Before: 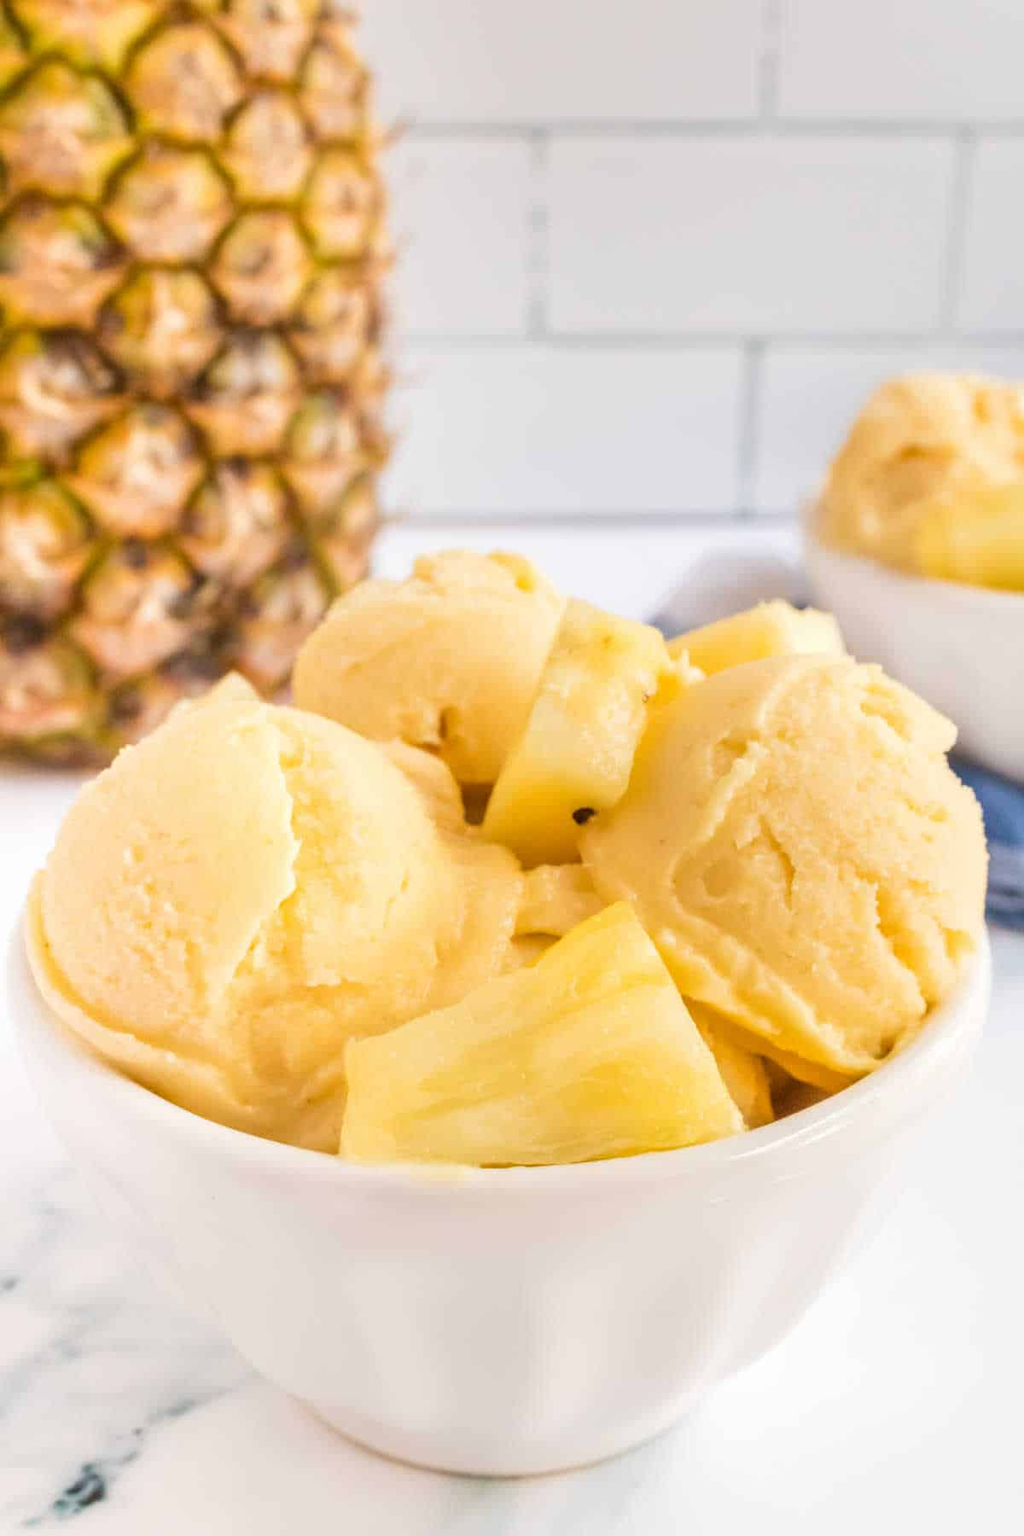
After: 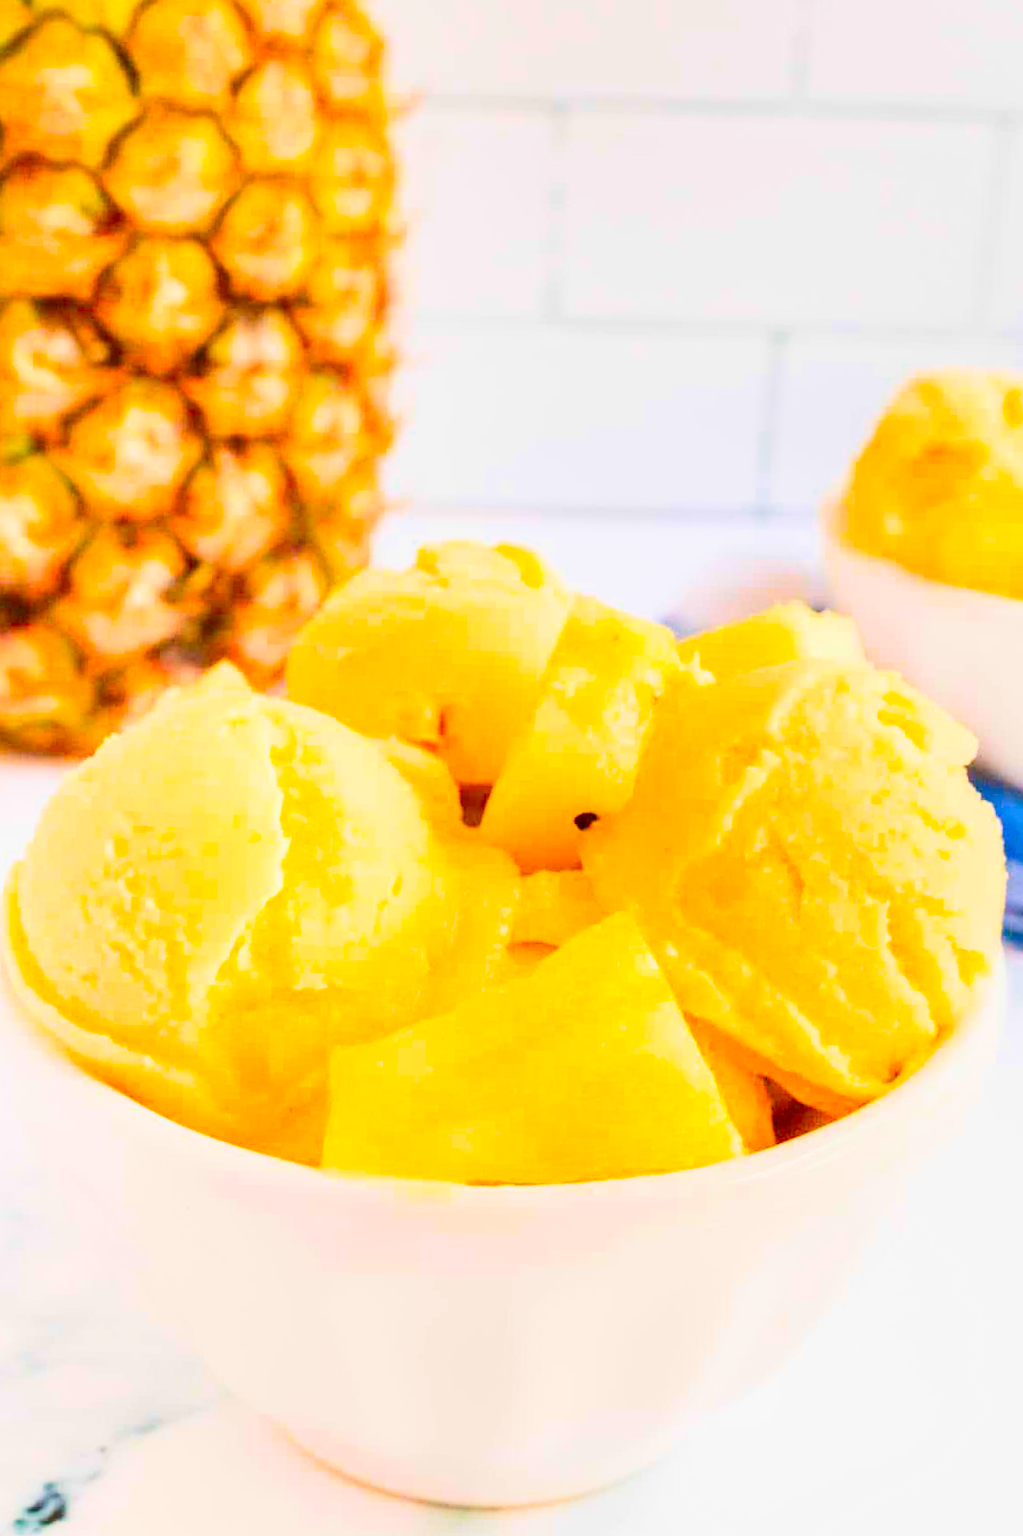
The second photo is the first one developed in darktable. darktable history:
color balance rgb: perceptual saturation grading › global saturation 29.811%
crop and rotate: angle -1.65°
exposure: exposure 0.604 EV, compensate exposure bias true, compensate highlight preservation false
filmic rgb: black relative exposure -8.03 EV, white relative exposure 3.98 EV, threshold 3 EV, hardness 4.11, contrast 0.99, enable highlight reconstruction true
tone equalizer: edges refinement/feathering 500, mask exposure compensation -1.57 EV, preserve details no
color zones: curves: ch0 [(0, 0.5) (0.143, 0.5) (0.286, 0.5) (0.429, 0.495) (0.571, 0.437) (0.714, 0.44) (0.857, 0.496) (1, 0.5)]
contrast brightness saturation: contrast 0.261, brightness 0.013, saturation 0.867
